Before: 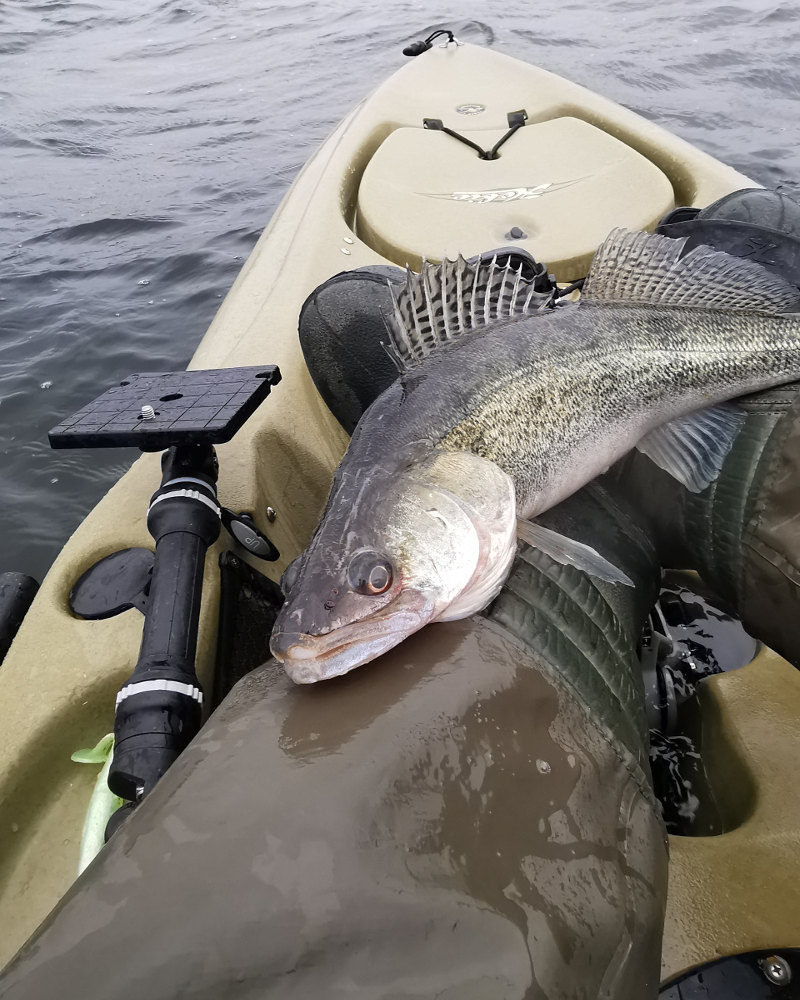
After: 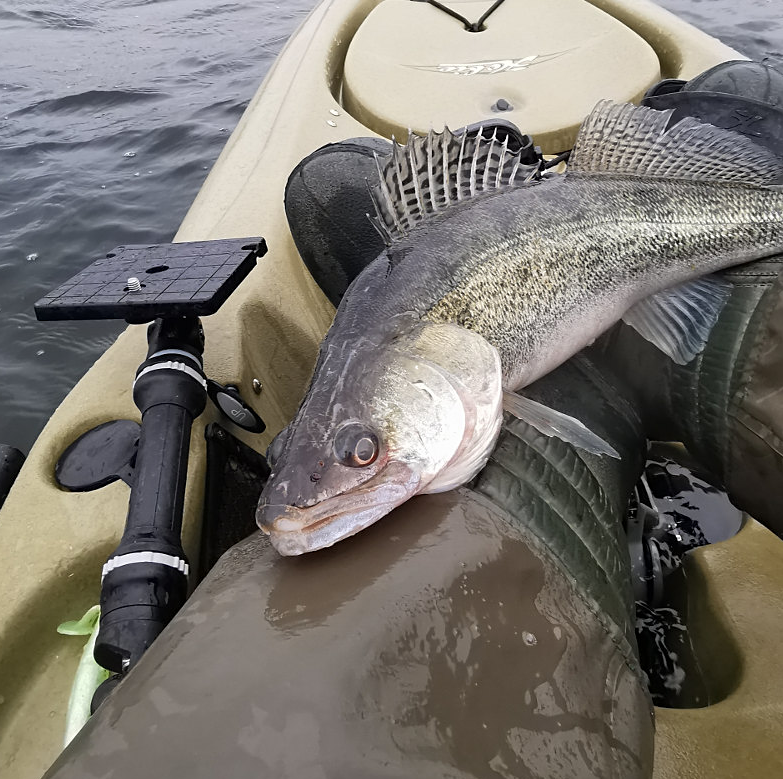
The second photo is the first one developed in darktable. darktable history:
sharpen: amount 0.2
exposure: exposure -0.021 EV, compensate highlight preservation false
crop and rotate: left 1.814%, top 12.818%, right 0.25%, bottom 9.225%
